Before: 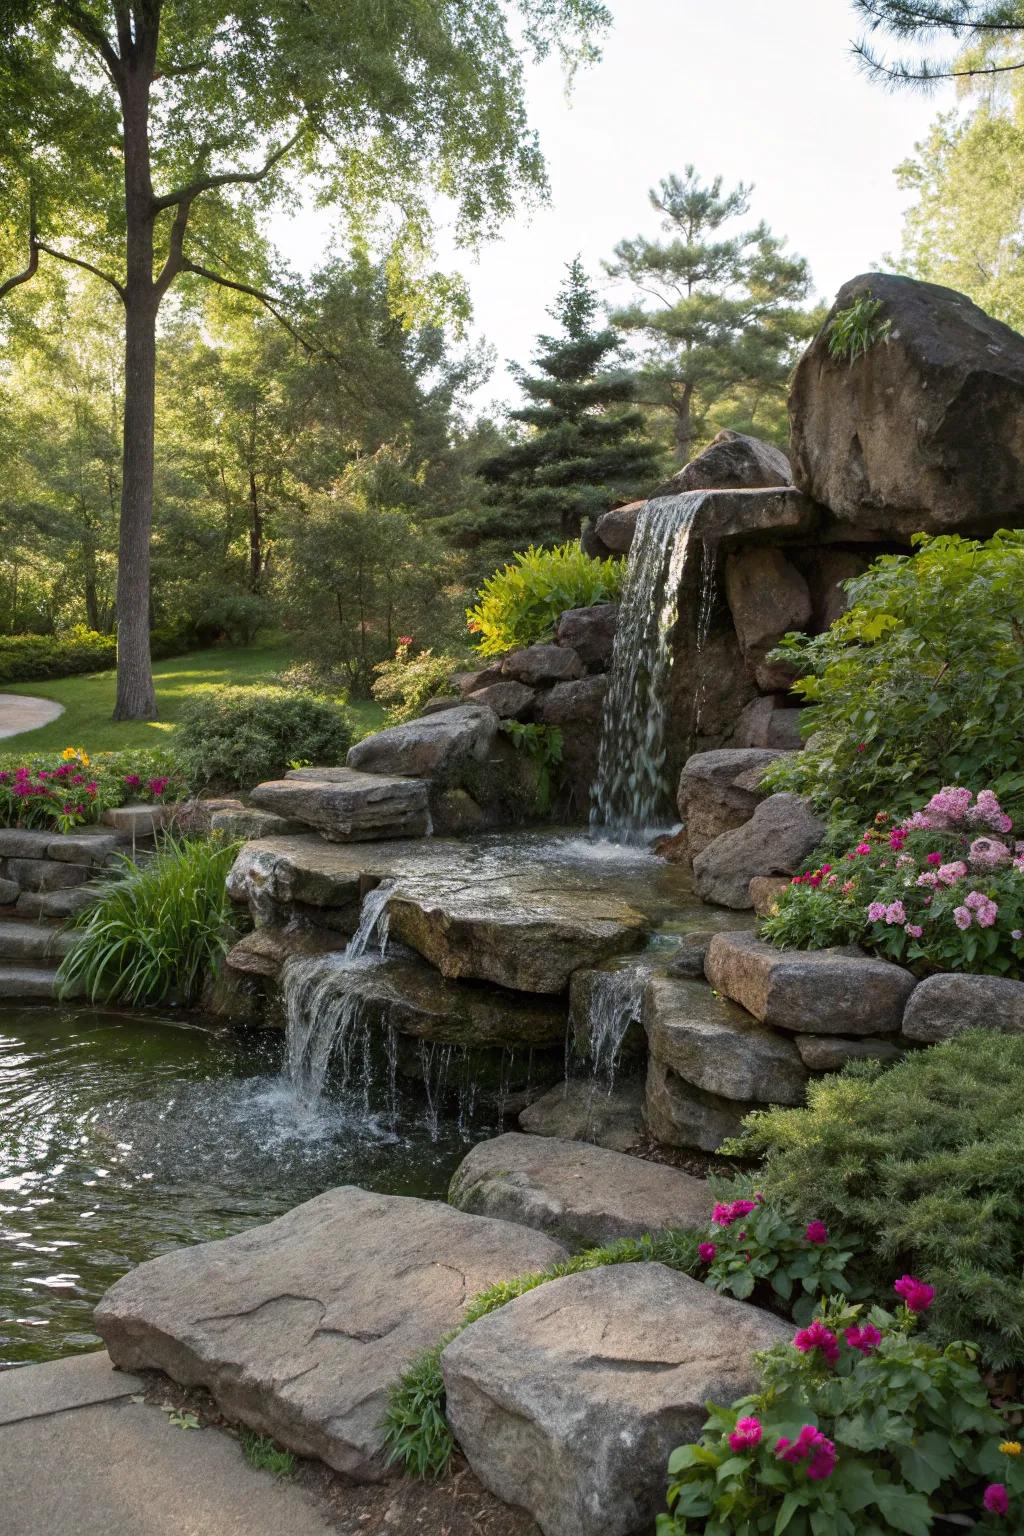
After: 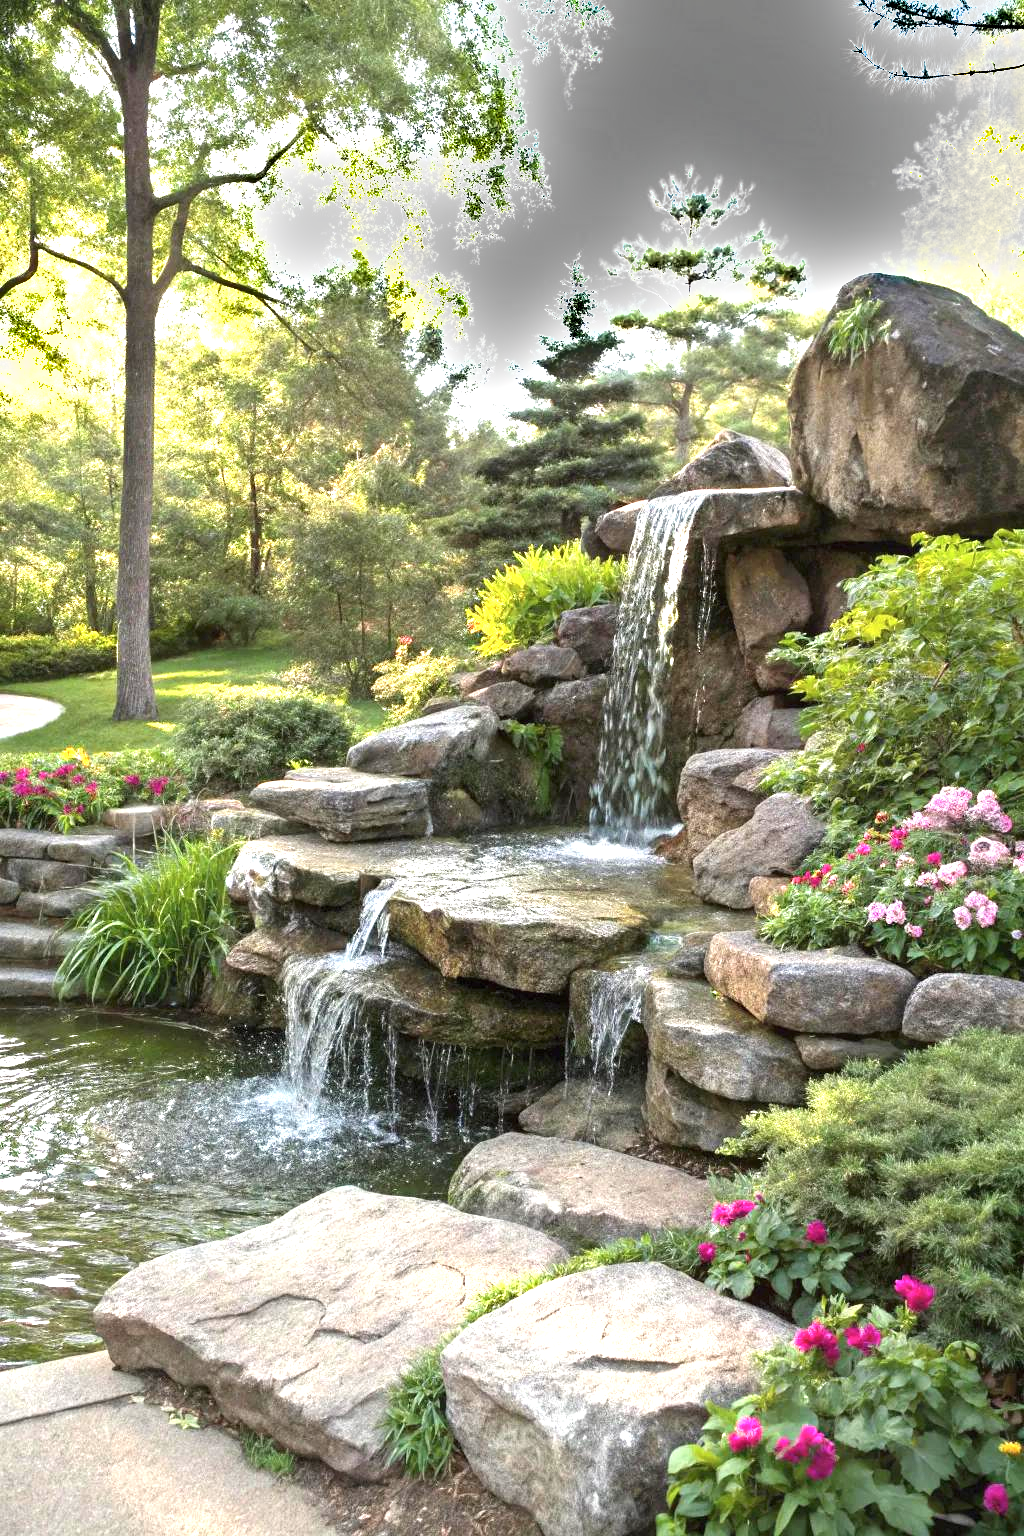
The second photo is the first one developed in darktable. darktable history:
shadows and highlights: radius 45.16, white point adjustment 6.82, compress 80.03%, soften with gaussian
exposure: black level correction 0, exposure 1.471 EV, compensate highlight preservation false
